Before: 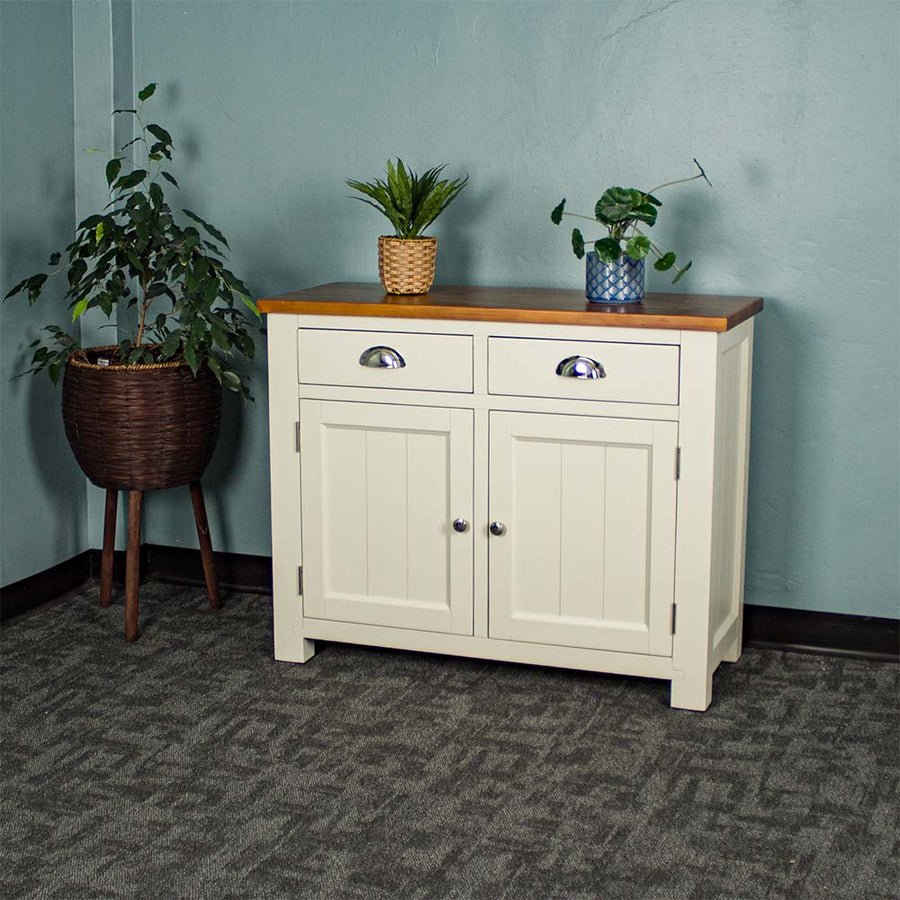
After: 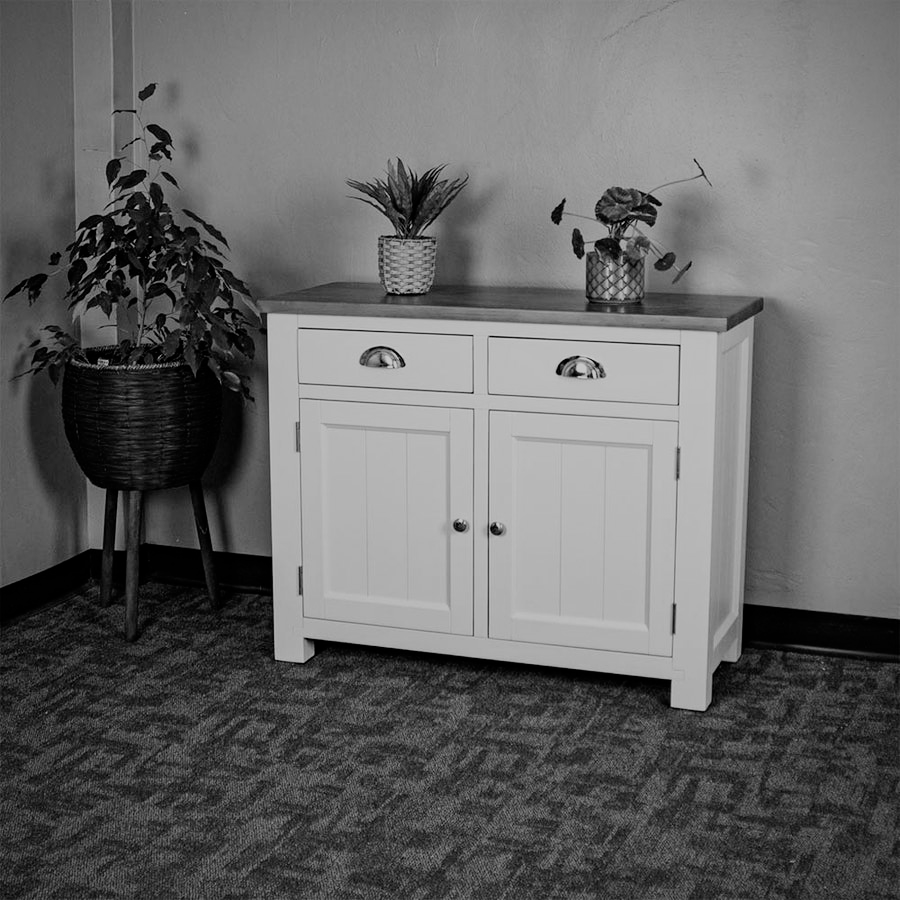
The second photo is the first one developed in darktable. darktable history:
vignetting: fall-off start 91.19%
filmic rgb: black relative exposure -7.65 EV, white relative exposure 4.56 EV, hardness 3.61, contrast 1.05
exposure: compensate highlight preservation false
monochrome: a -92.57, b 58.91
